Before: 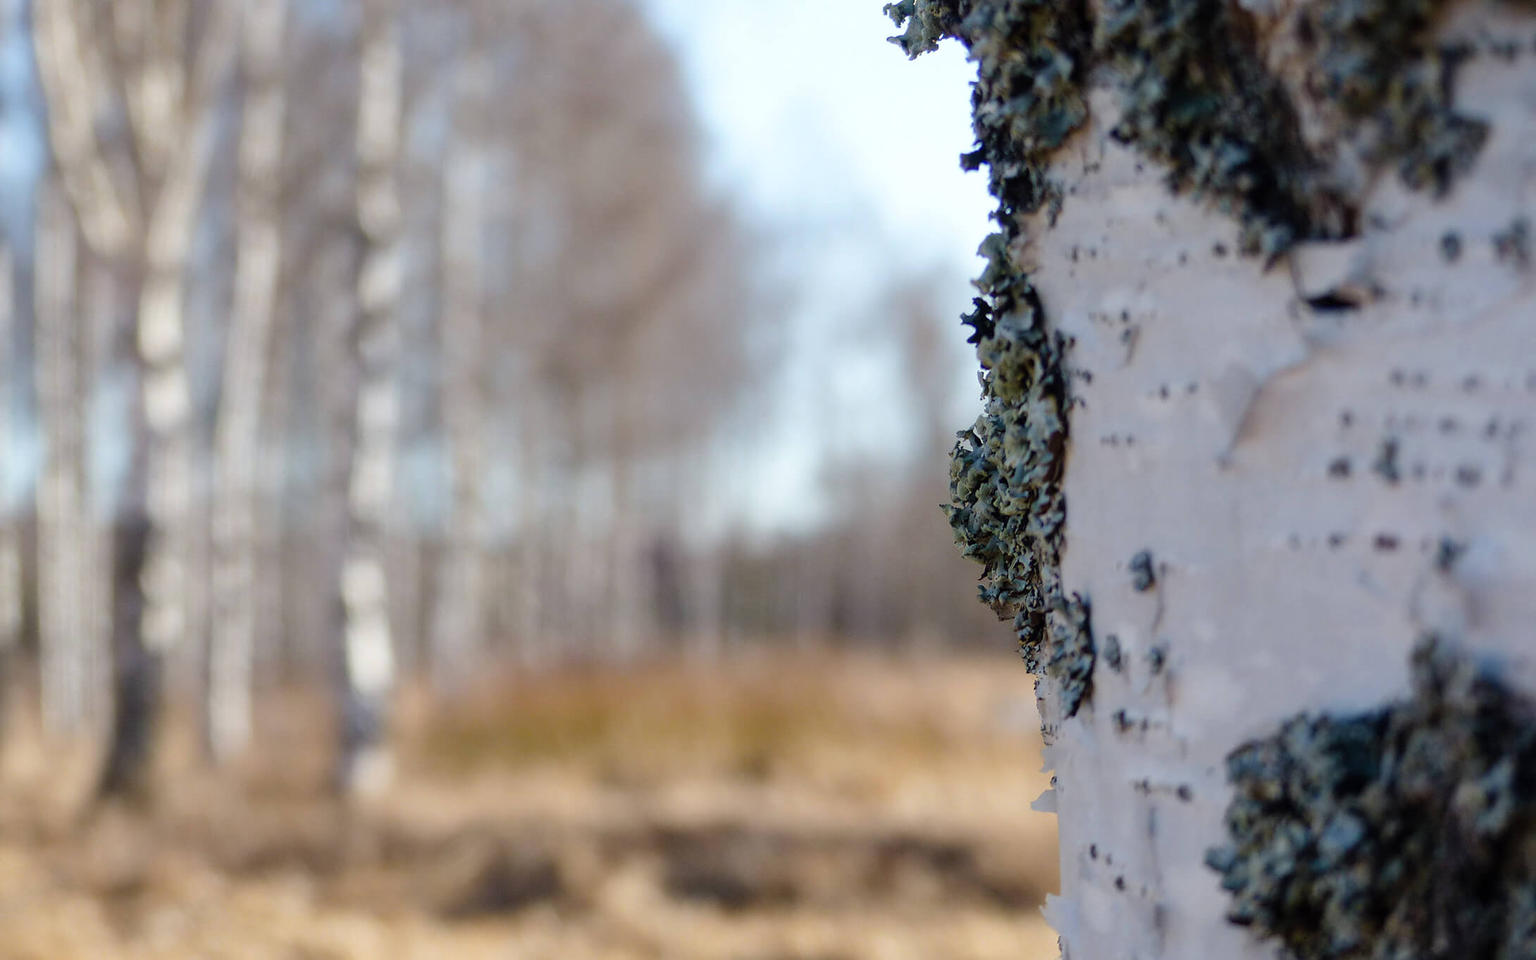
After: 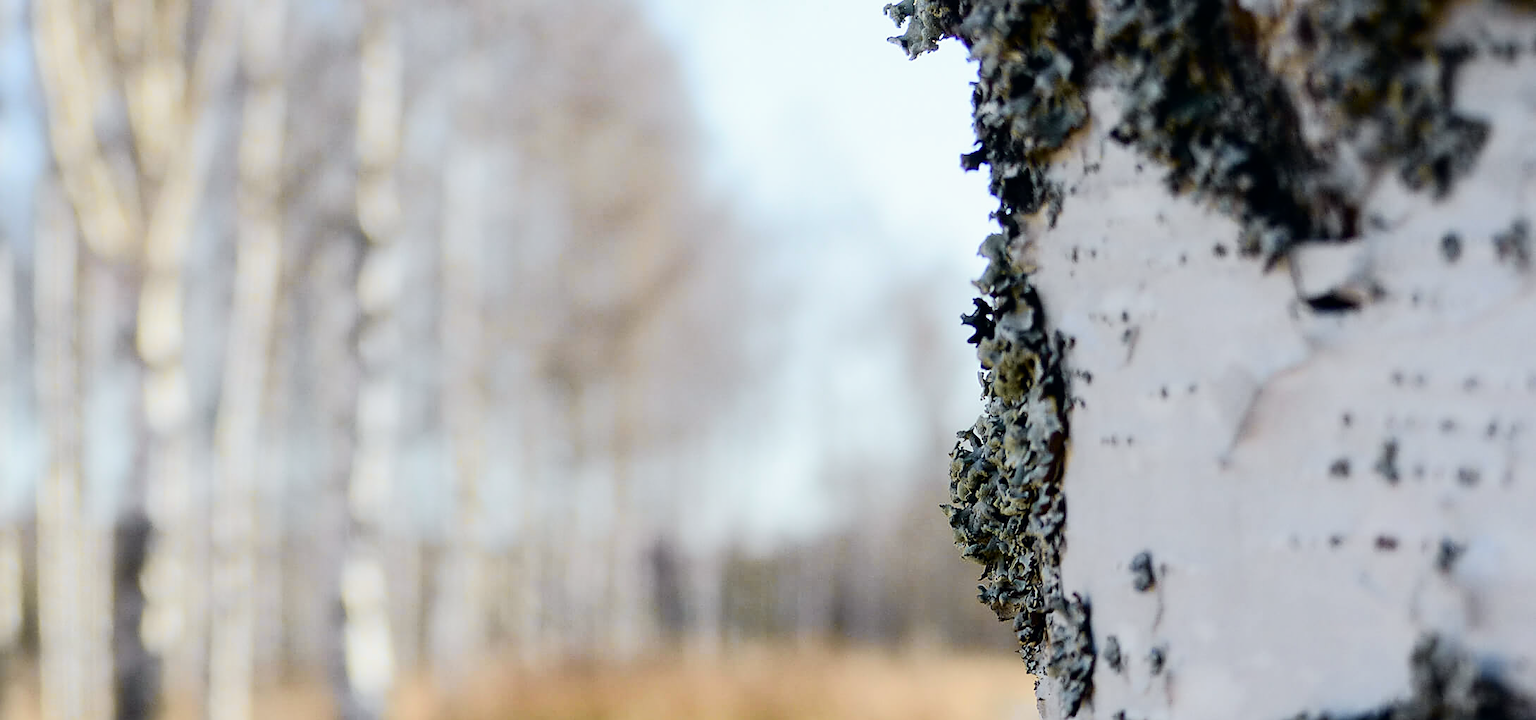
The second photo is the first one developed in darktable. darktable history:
tone equalizer: on, module defaults
sharpen: on, module defaults
tone curve: curves: ch0 [(0, 0) (0.037, 0.011) (0.135, 0.093) (0.266, 0.281) (0.461, 0.555) (0.581, 0.716) (0.675, 0.793) (0.767, 0.849) (0.91, 0.924) (1, 0.979)]; ch1 [(0, 0) (0.292, 0.278) (0.419, 0.423) (0.493, 0.492) (0.506, 0.5) (0.534, 0.529) (0.562, 0.562) (0.641, 0.663) (0.754, 0.76) (1, 1)]; ch2 [(0, 0) (0.294, 0.3) (0.361, 0.372) (0.429, 0.445) (0.478, 0.486) (0.502, 0.498) (0.518, 0.522) (0.531, 0.549) (0.561, 0.579) (0.64, 0.645) (0.7, 0.7) (0.861, 0.808) (1, 0.951)], color space Lab, independent channels, preserve colors none
crop: bottom 24.988%
